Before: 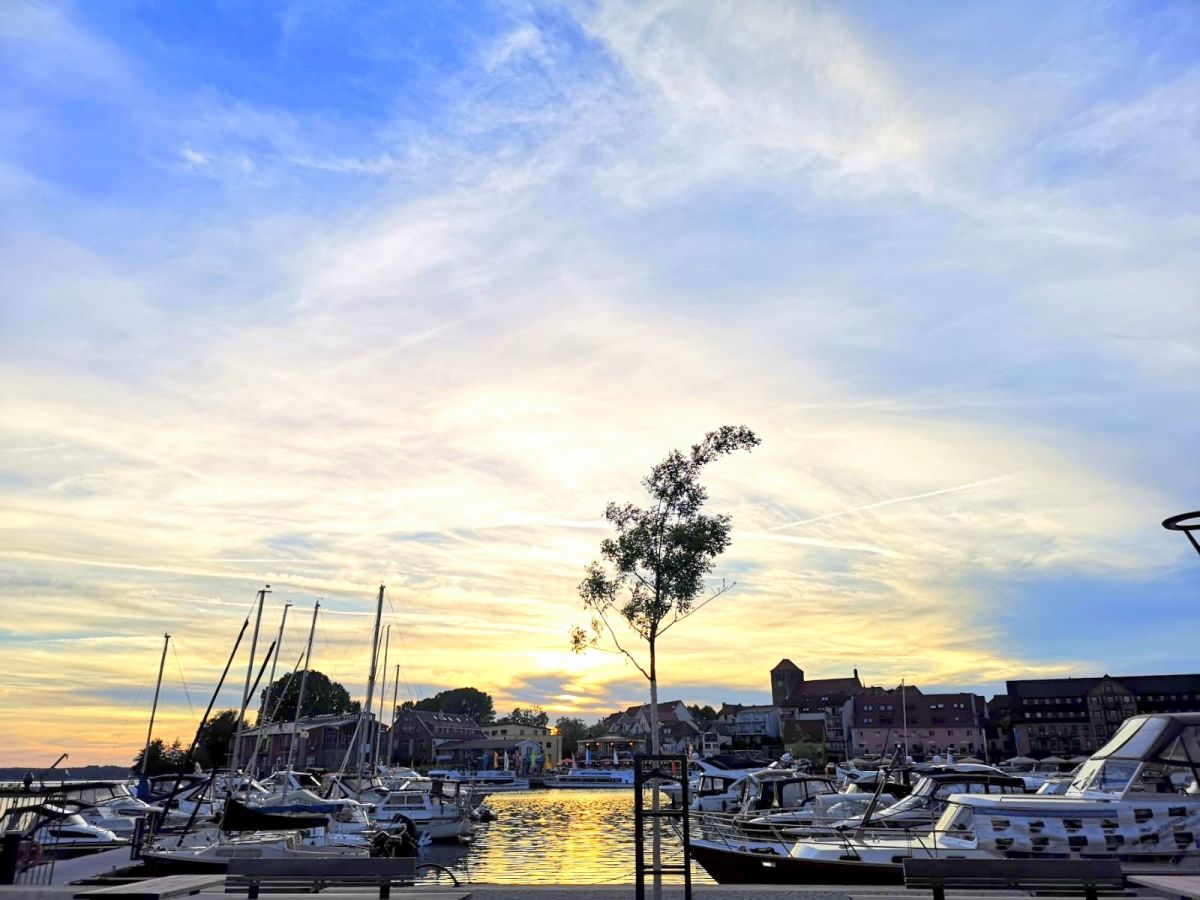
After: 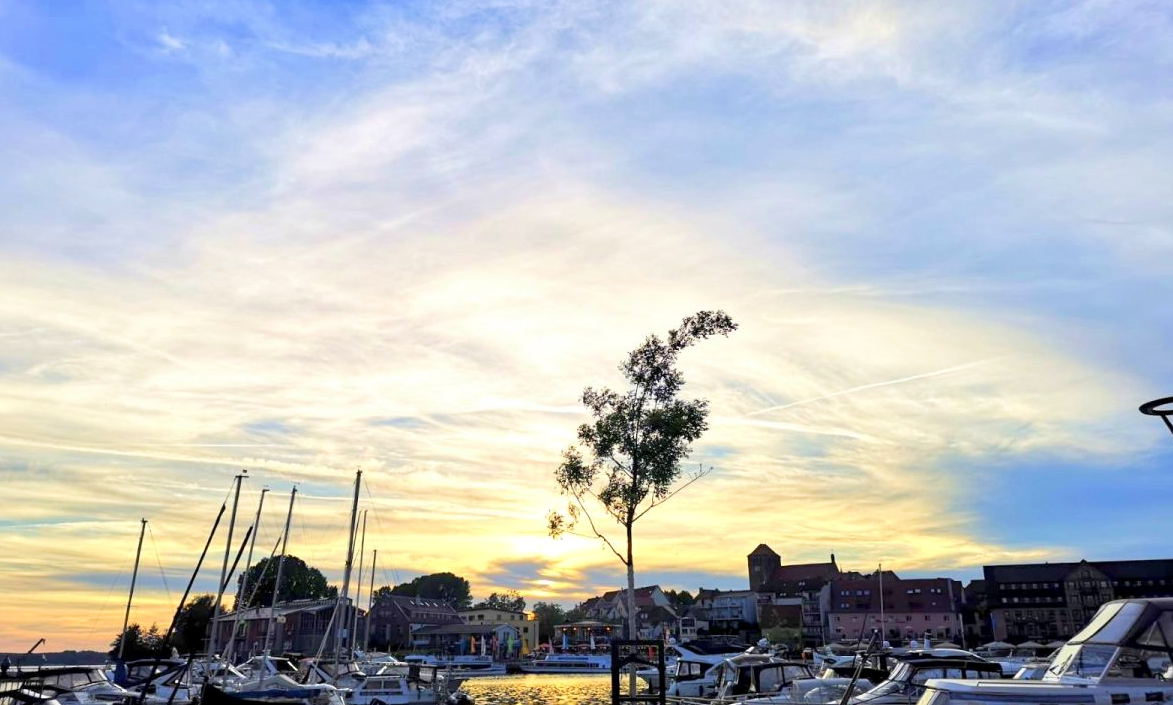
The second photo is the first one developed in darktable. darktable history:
crop and rotate: left 1.922%, top 12.859%, right 0.251%, bottom 8.795%
velvia: on, module defaults
contrast equalizer: y [[0.514, 0.573, 0.581, 0.508, 0.5, 0.5], [0.5 ×6], [0.5 ×6], [0 ×6], [0 ×6]], mix 0.306
